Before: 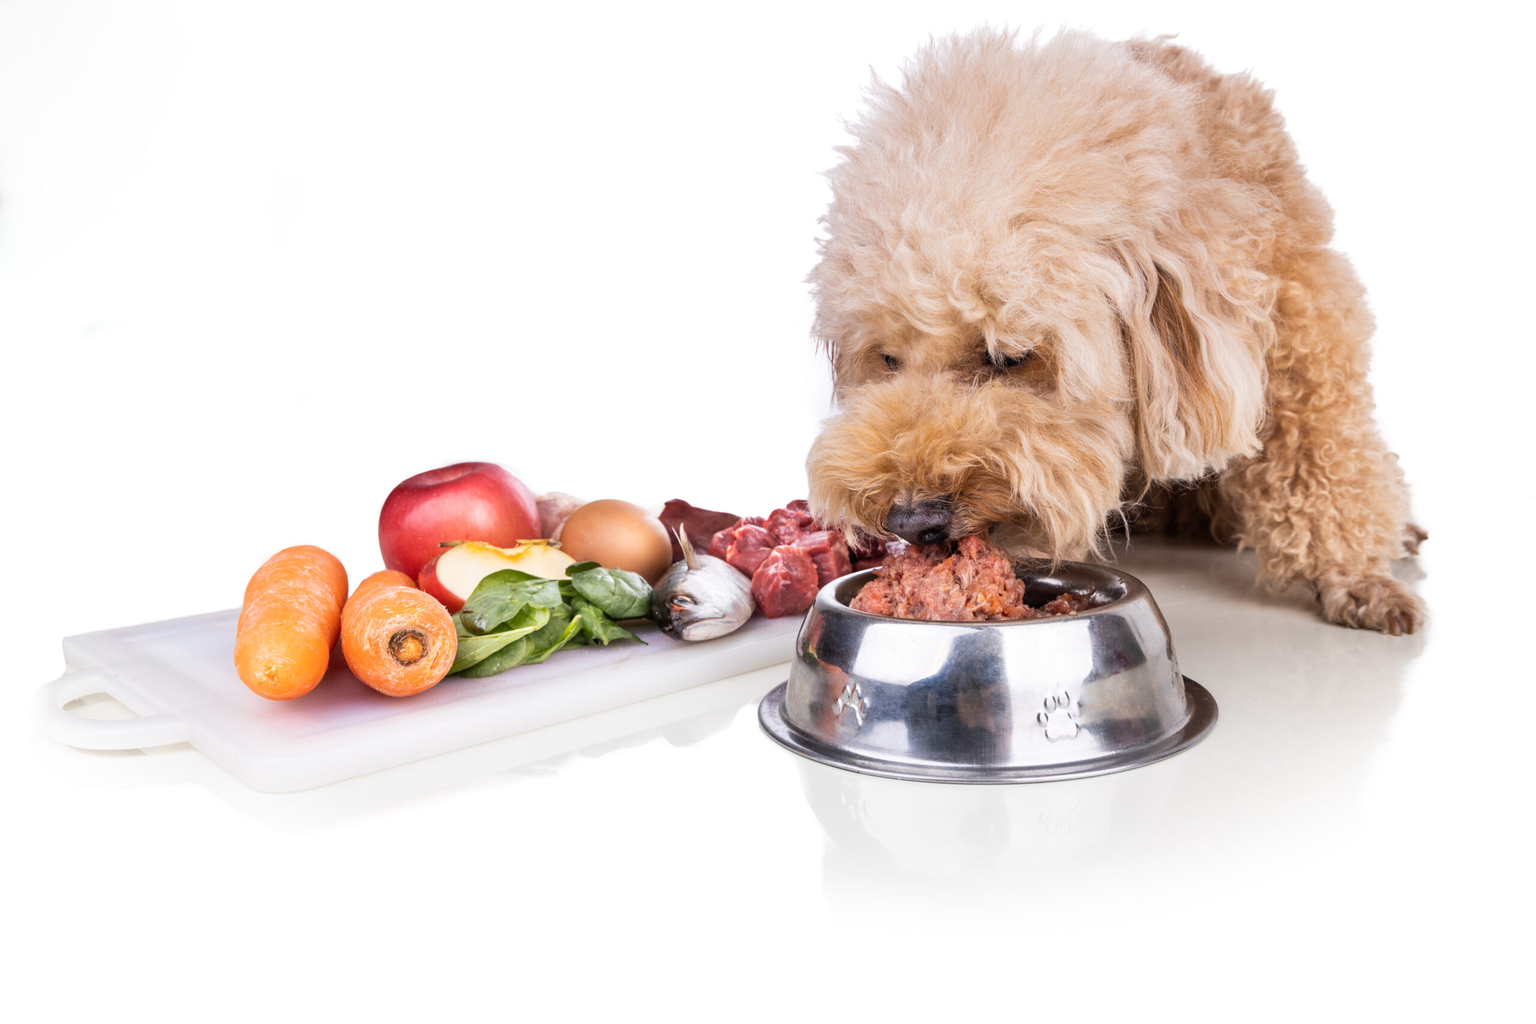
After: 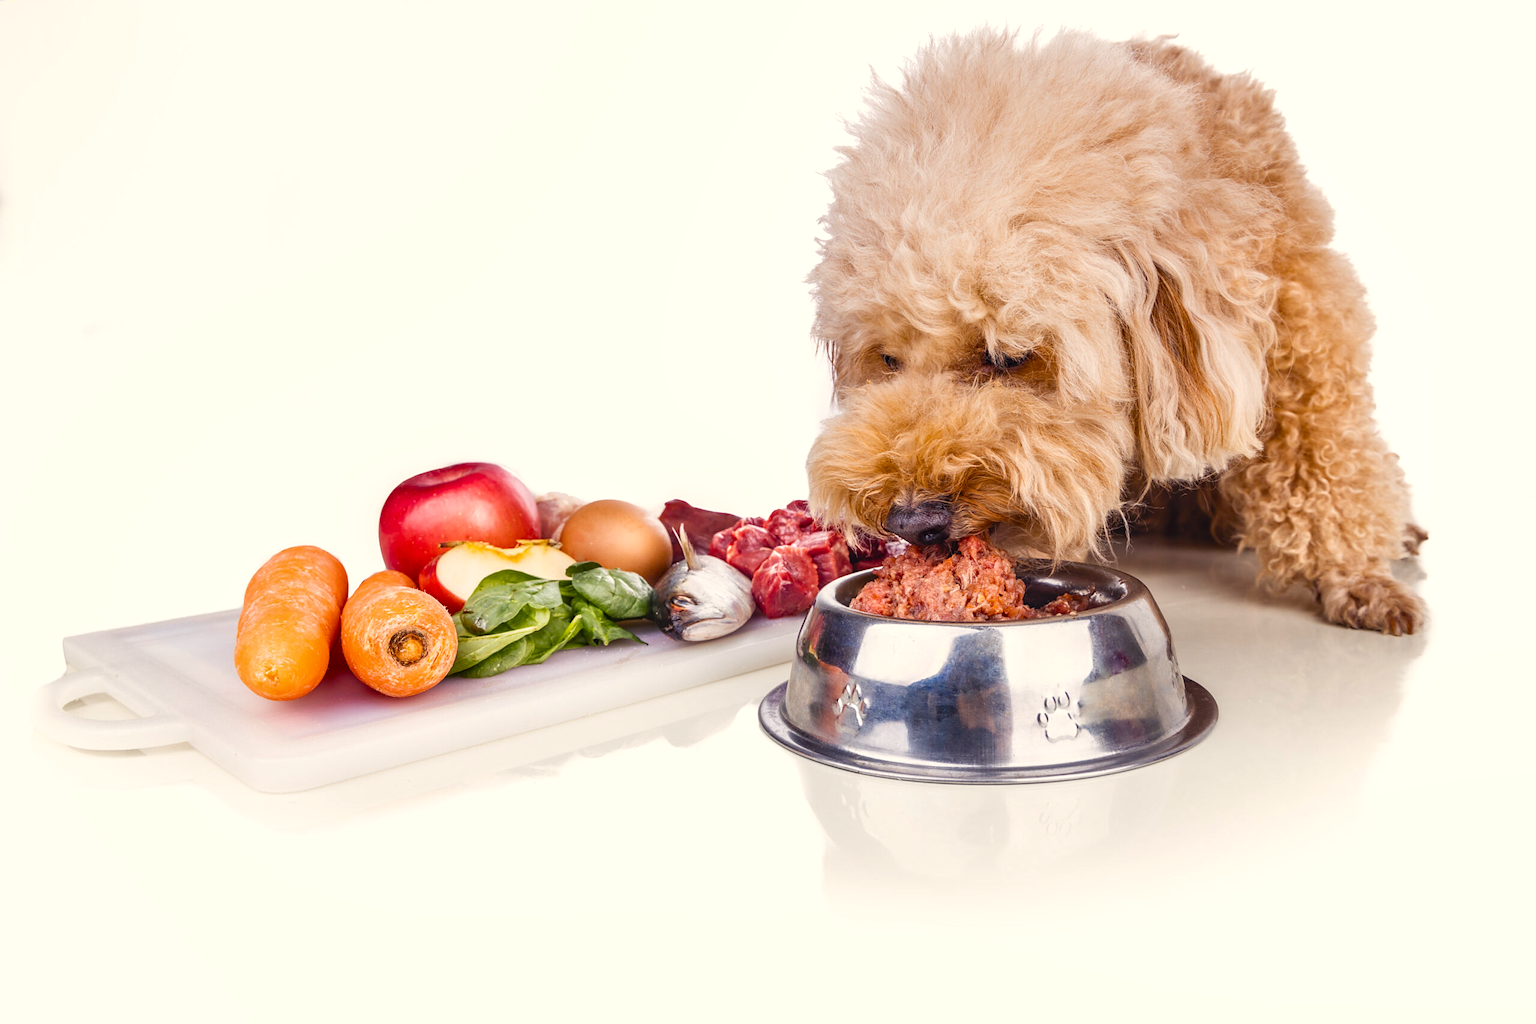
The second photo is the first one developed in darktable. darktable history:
color balance rgb: shadows lift › chroma 3%, shadows lift › hue 280.8°, power › hue 330°, highlights gain › chroma 3%, highlights gain › hue 75.6°, global offset › luminance 0.7%, perceptual saturation grading › global saturation 20%, perceptual saturation grading › highlights -25%, perceptual saturation grading › shadows 50%, global vibrance 20.33%
sharpen: radius 1.559, amount 0.373, threshold 1.271
local contrast: on, module defaults
